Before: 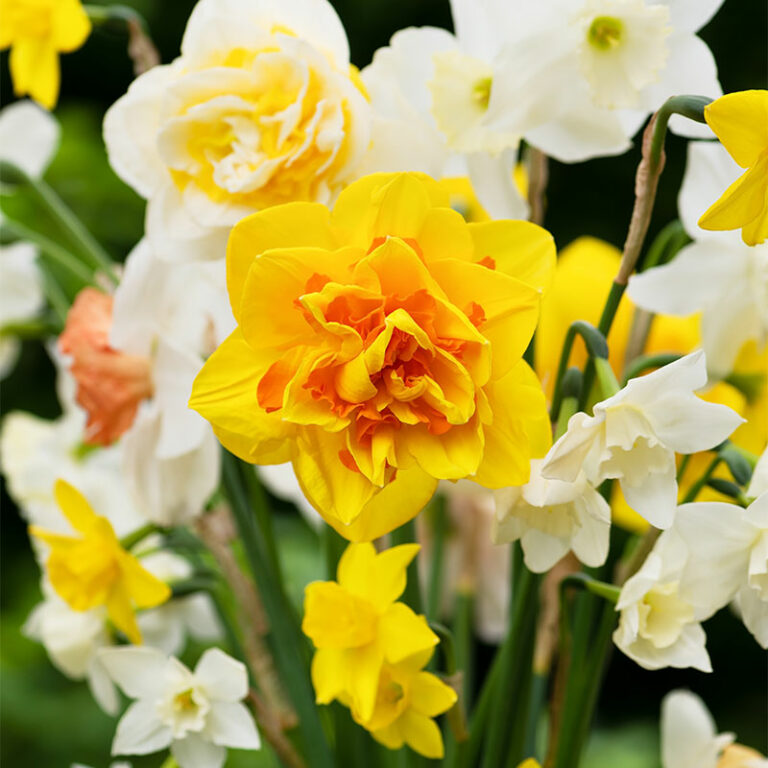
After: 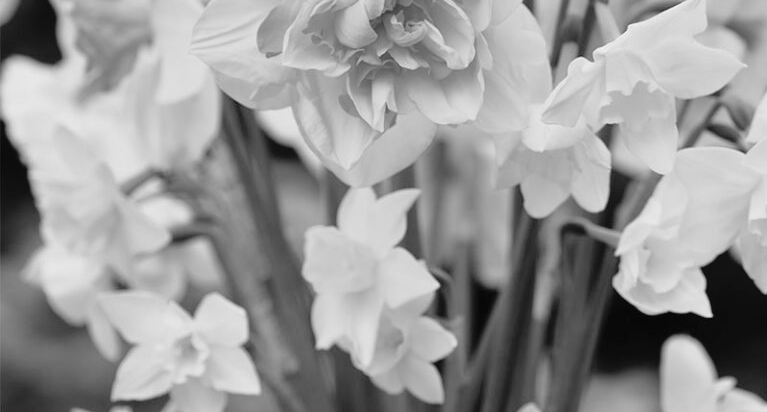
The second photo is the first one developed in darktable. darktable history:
monochrome: on, module defaults
shadows and highlights: shadows 37.27, highlights -28.18, soften with gaussian
crop and rotate: top 46.237%
tone curve: curves: ch0 [(0, 0.013) (0.175, 0.11) (0.337, 0.304) (0.498, 0.485) (0.78, 0.742) (0.993, 0.954)]; ch1 [(0, 0) (0.294, 0.184) (0.359, 0.34) (0.362, 0.35) (0.43, 0.41) (0.469, 0.463) (0.495, 0.502) (0.54, 0.563) (0.612, 0.641) (1, 1)]; ch2 [(0, 0) (0.44, 0.437) (0.495, 0.502) (0.524, 0.534) (0.557, 0.56) (0.634, 0.654) (0.728, 0.722) (1, 1)], color space Lab, independent channels, preserve colors none
white balance: red 0.948, green 1.02, blue 1.176
color correction: highlights a* 4.02, highlights b* 4.98, shadows a* -7.55, shadows b* 4.98
contrast brightness saturation: brightness 0.18, saturation -0.5
